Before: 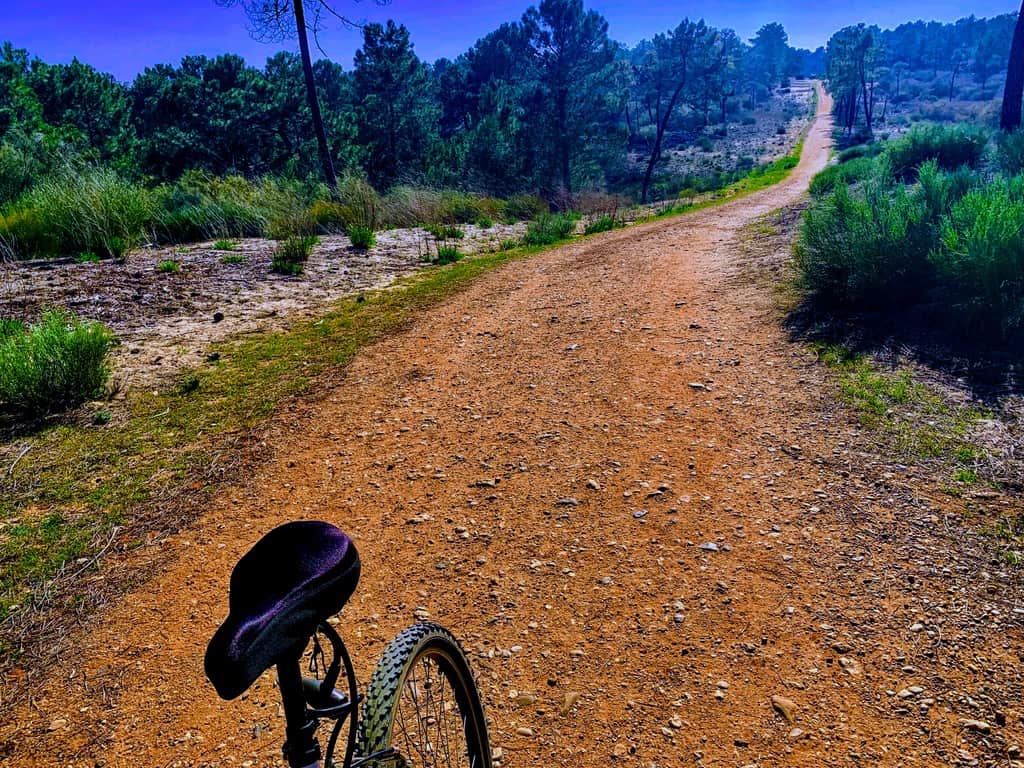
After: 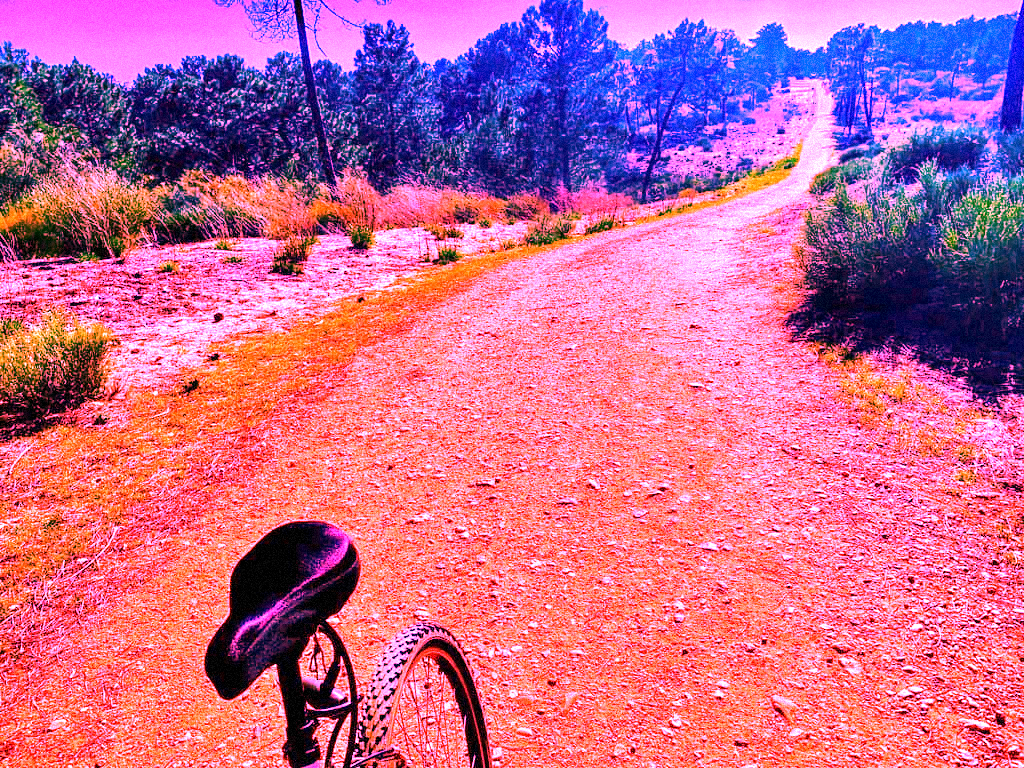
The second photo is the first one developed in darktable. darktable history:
grain: mid-tones bias 0%
white balance: red 4.26, blue 1.802
exposure: exposure 0.722 EV, compensate highlight preservation false
